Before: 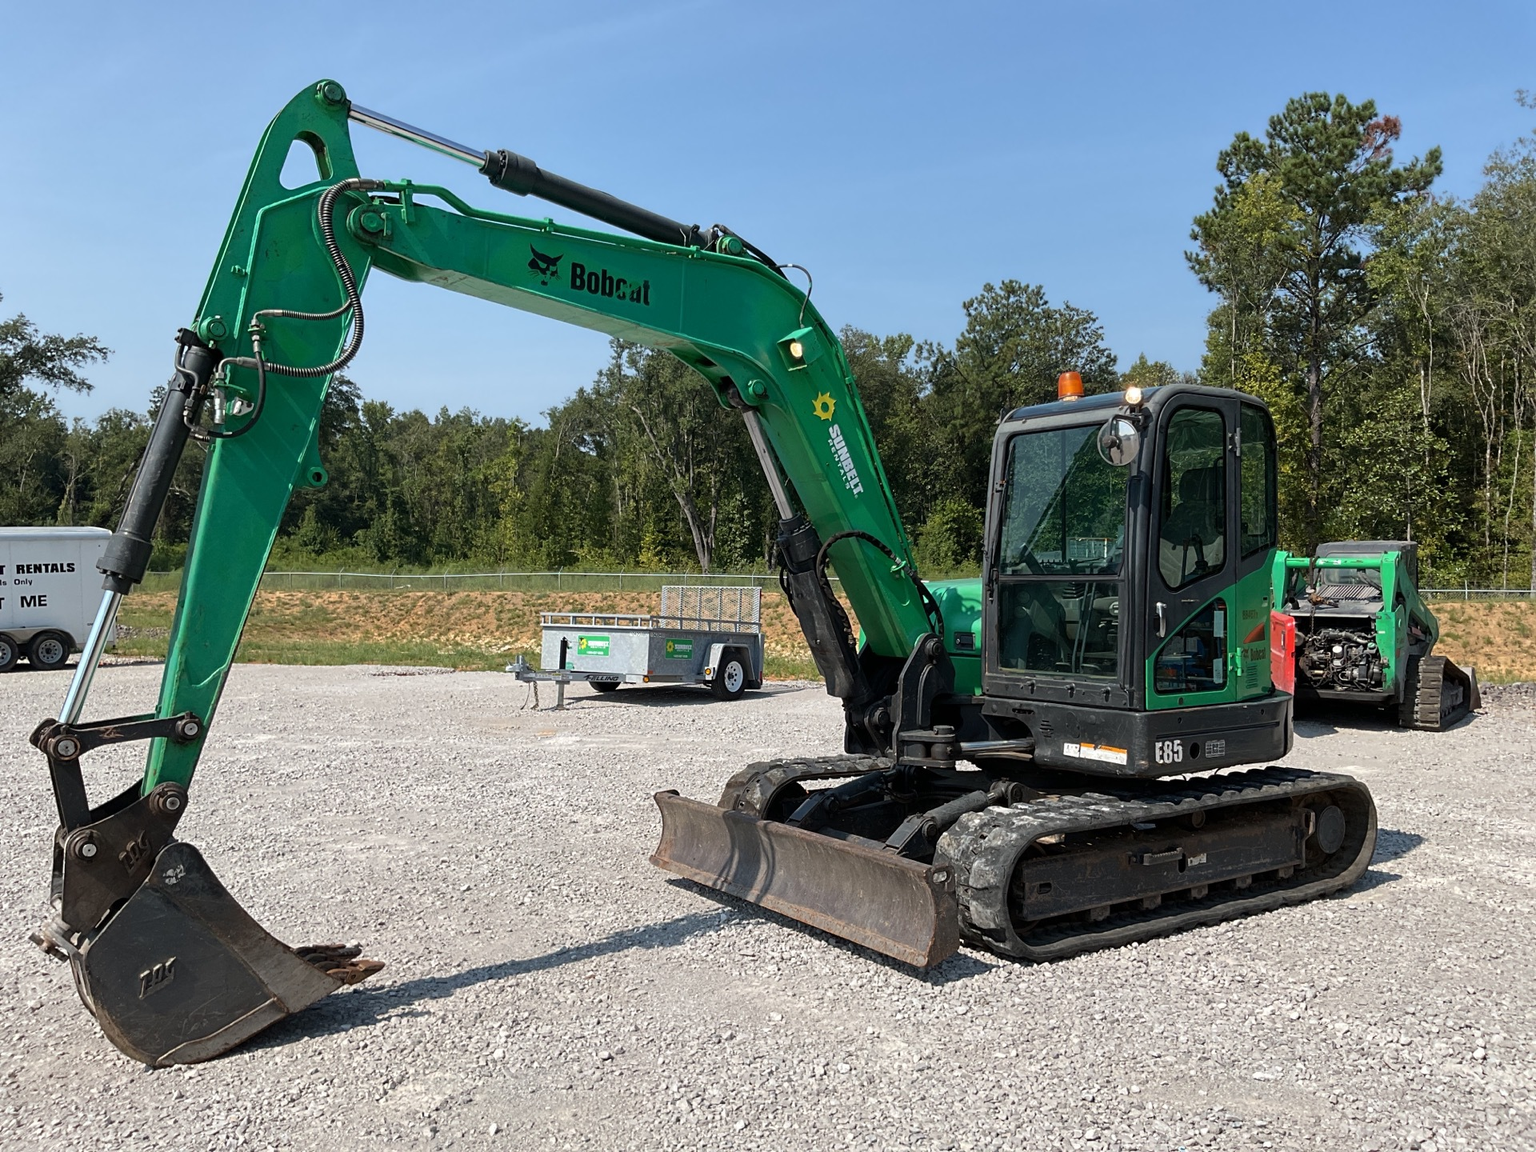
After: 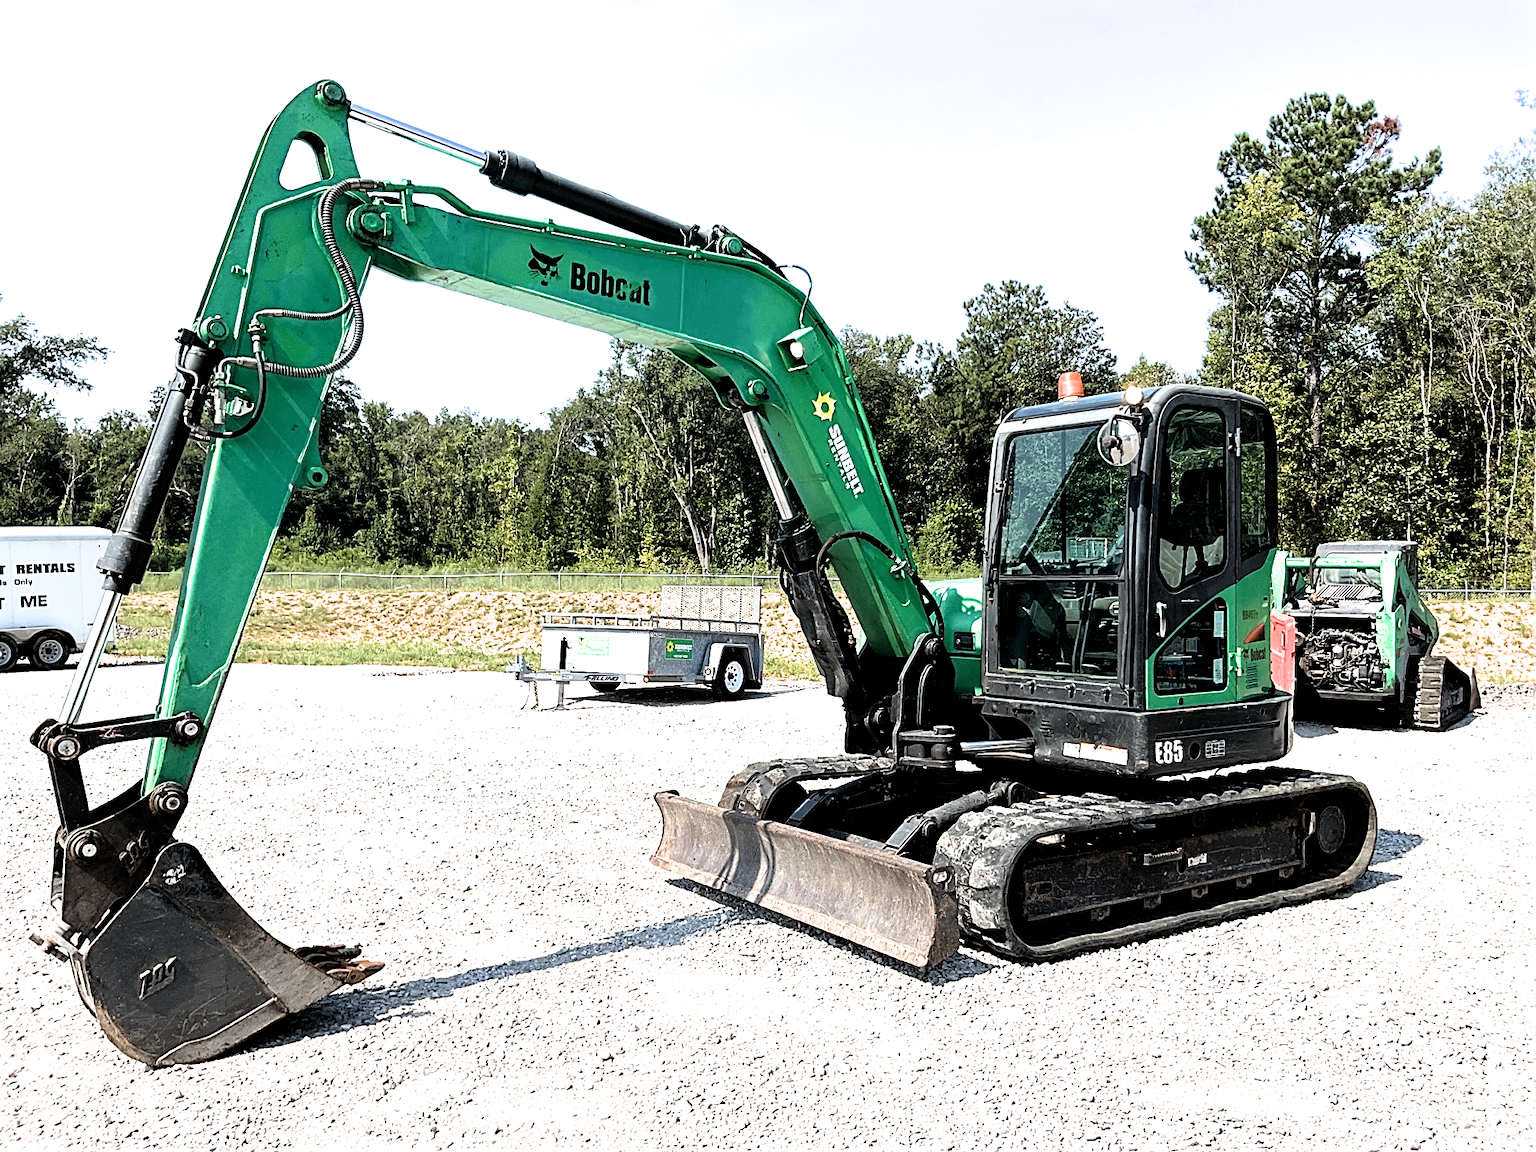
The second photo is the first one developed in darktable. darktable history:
filmic rgb: black relative exposure -3.56 EV, white relative exposure 2.28 EV, hardness 3.41
sharpen: on, module defaults
exposure: black level correction 0, exposure 1.199 EV, compensate highlight preservation false
